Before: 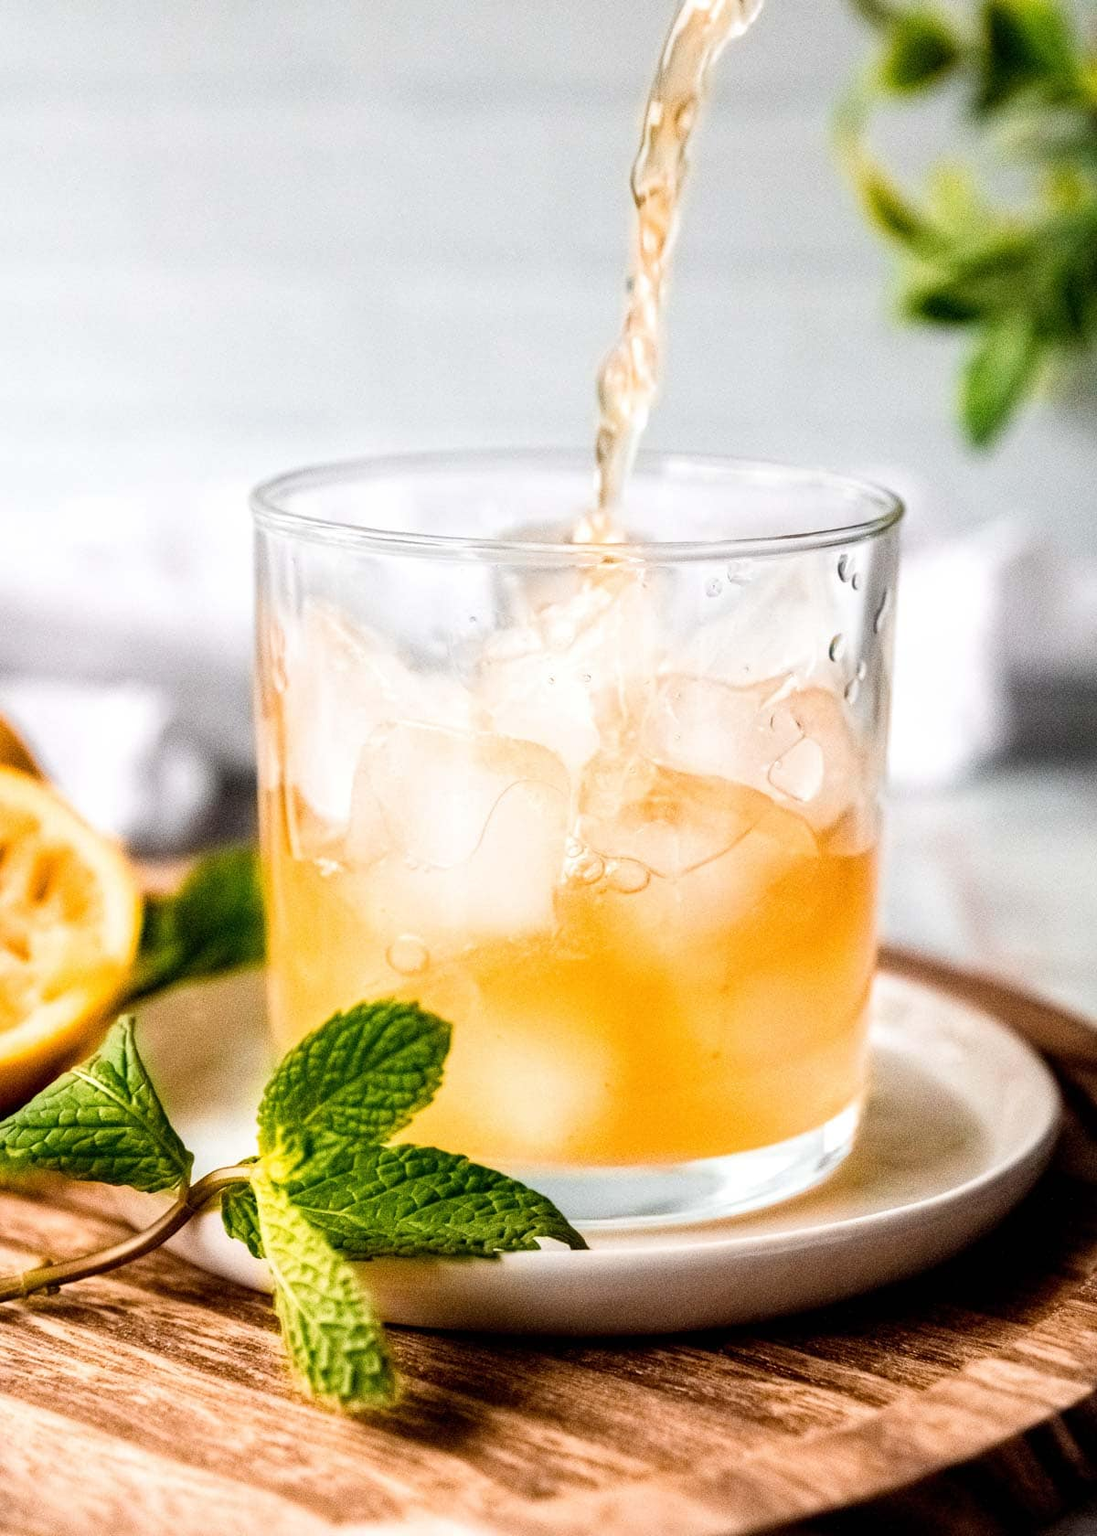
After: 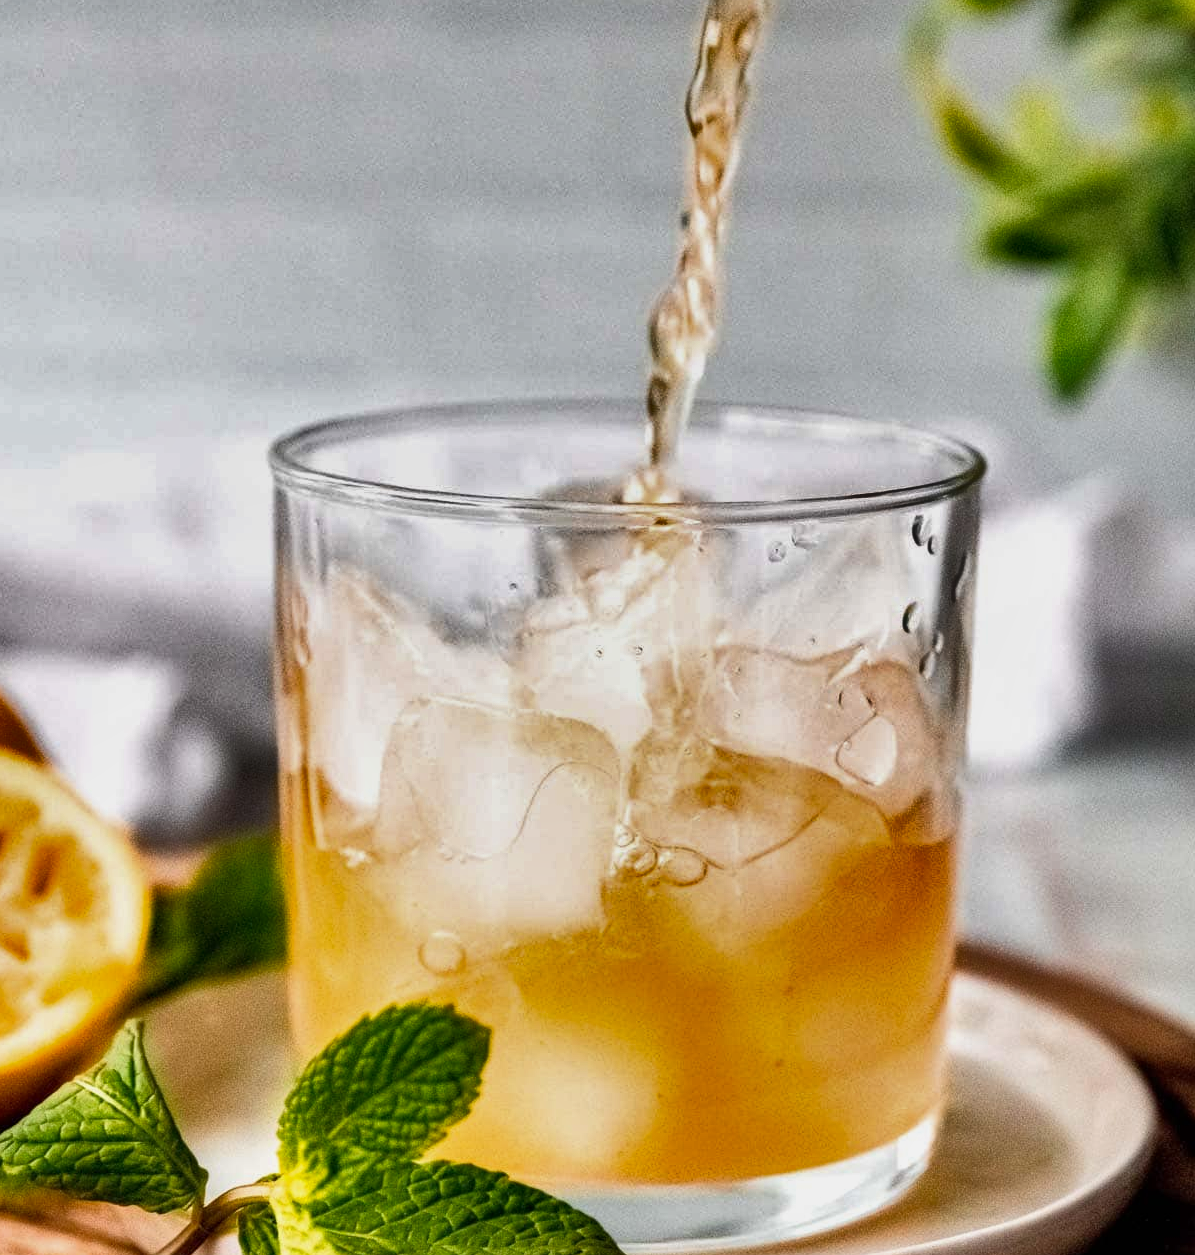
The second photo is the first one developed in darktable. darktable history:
crop: left 0.387%, top 5.469%, bottom 19.809%
shadows and highlights: white point adjustment -3.64, highlights -63.34, highlights color adjustment 42%, soften with gaussian
